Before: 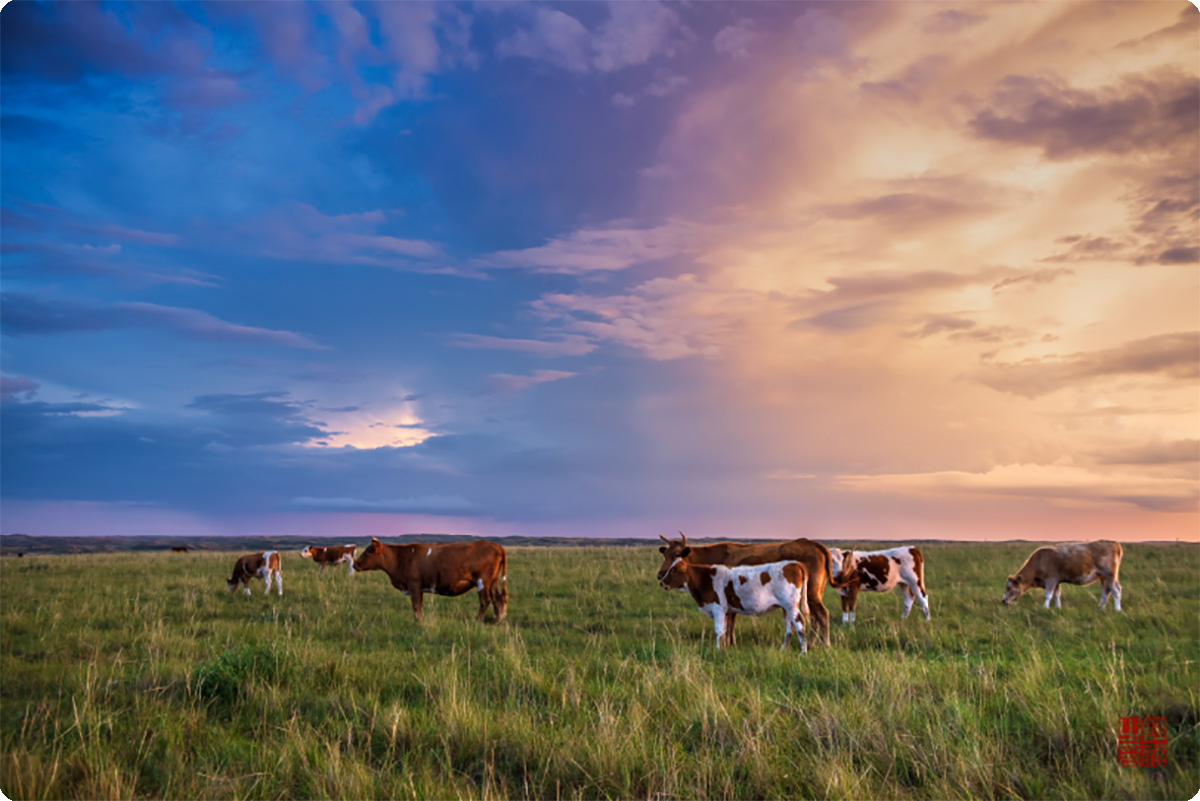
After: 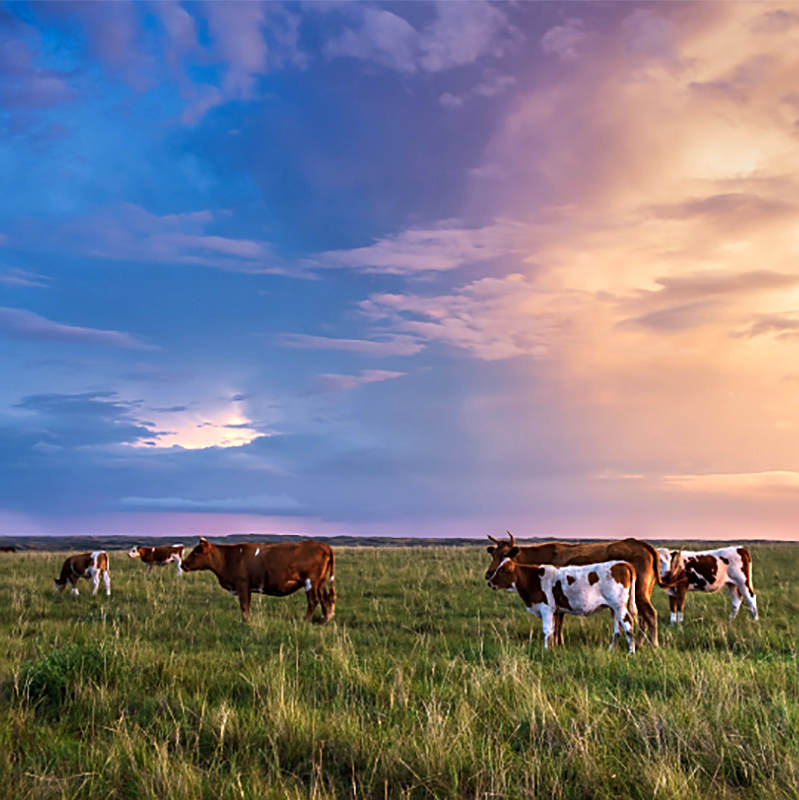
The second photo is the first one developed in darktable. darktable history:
crop and rotate: left 14.385%, right 18.948%
sharpen: on, module defaults
tone equalizer: -8 EV -0.417 EV, -7 EV -0.389 EV, -6 EV -0.333 EV, -5 EV -0.222 EV, -3 EV 0.222 EV, -2 EV 0.333 EV, -1 EV 0.389 EV, +0 EV 0.417 EV, edges refinement/feathering 500, mask exposure compensation -1.57 EV, preserve details no
